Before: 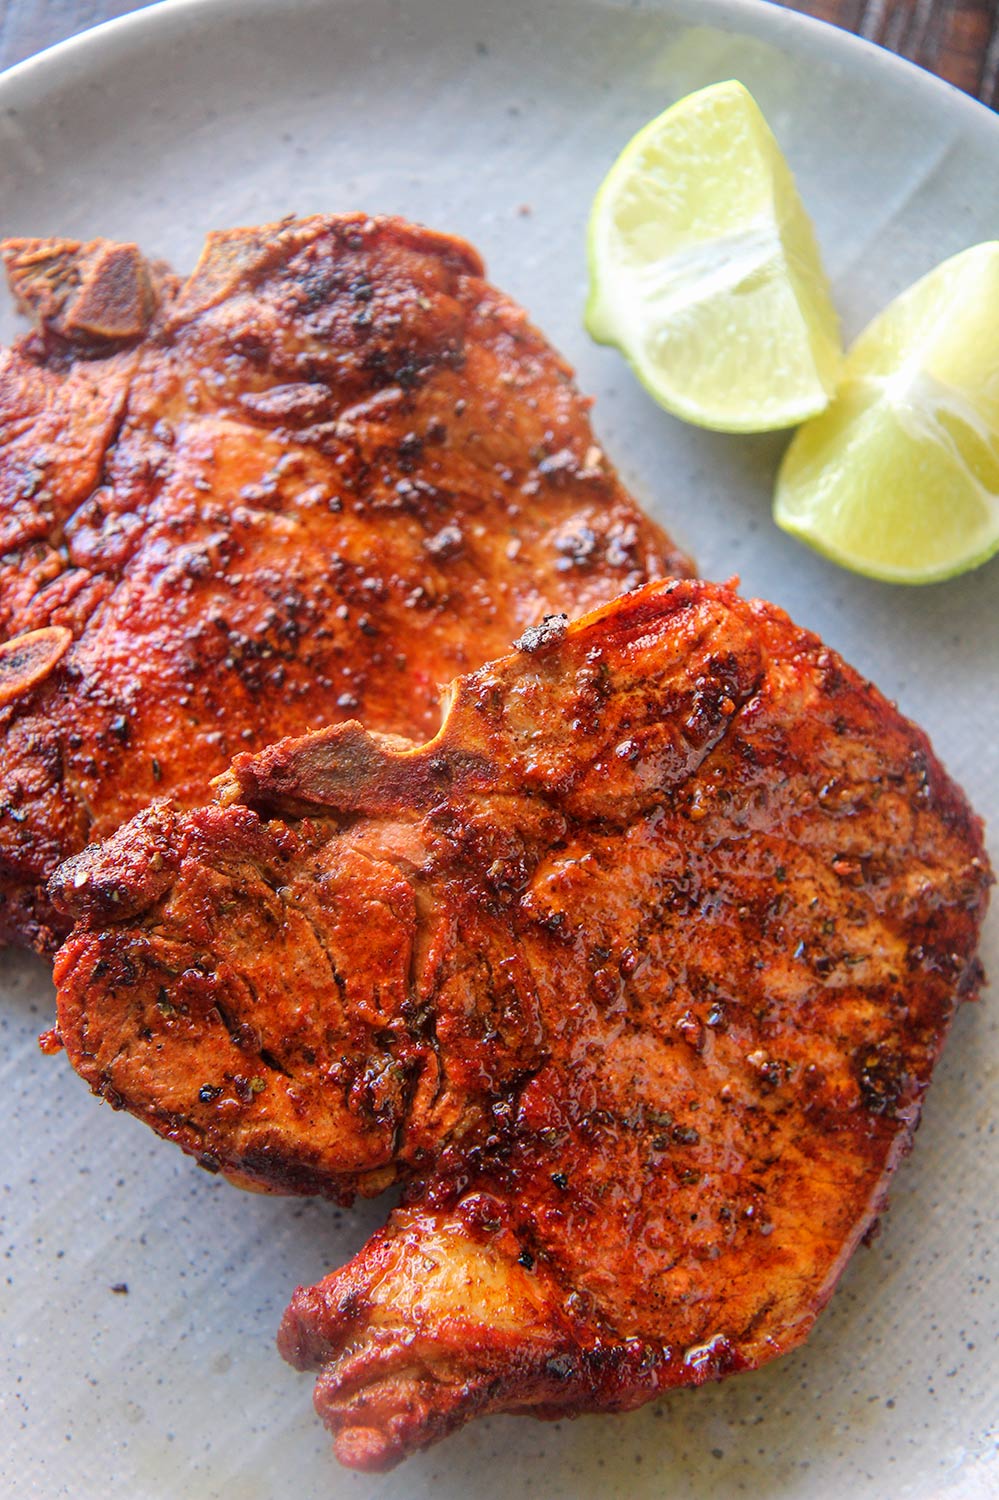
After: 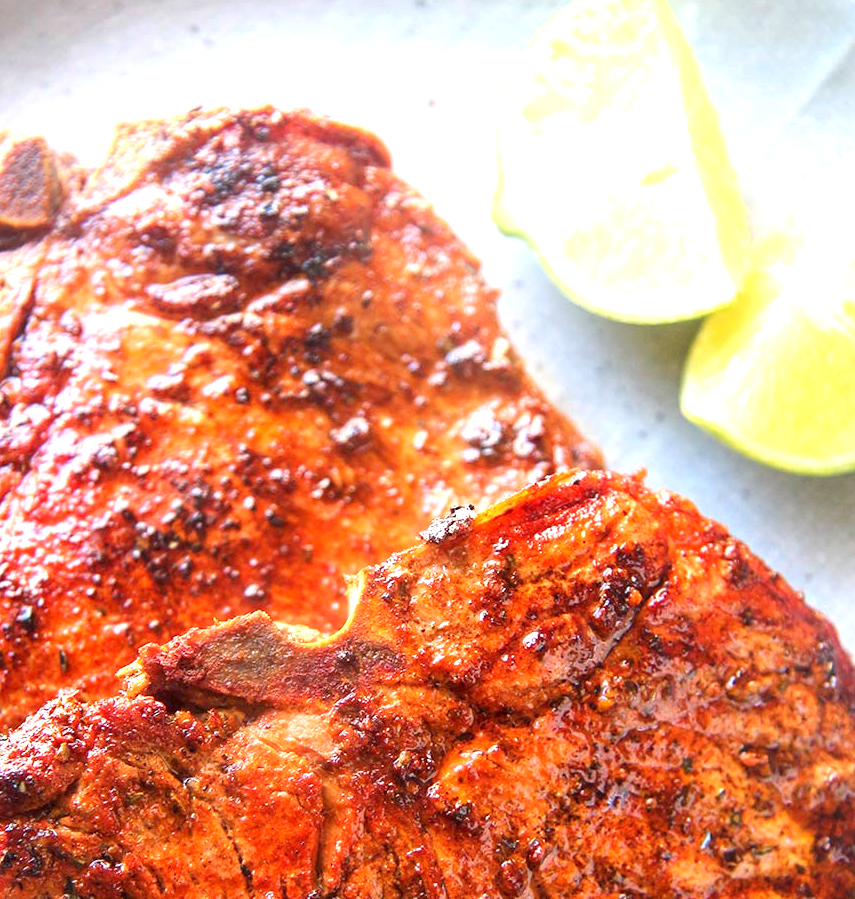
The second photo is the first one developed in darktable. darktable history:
crop and rotate: left 9.389%, top 7.293%, right 4.941%, bottom 32.757%
exposure: exposure 1 EV, compensate highlight preservation false
